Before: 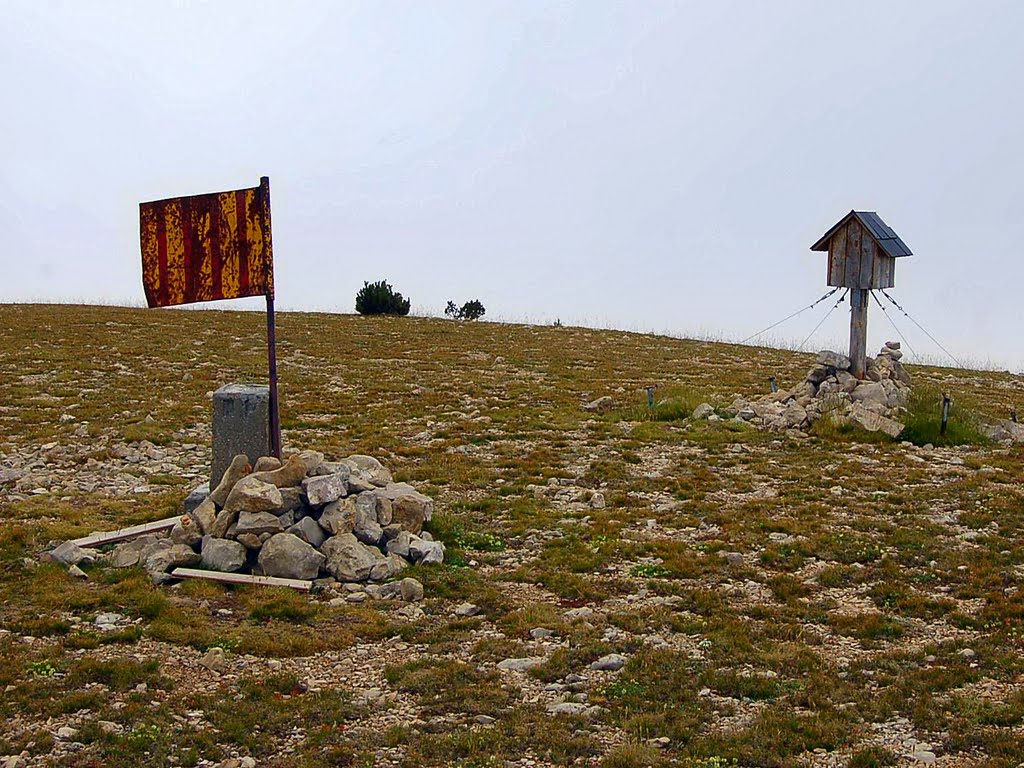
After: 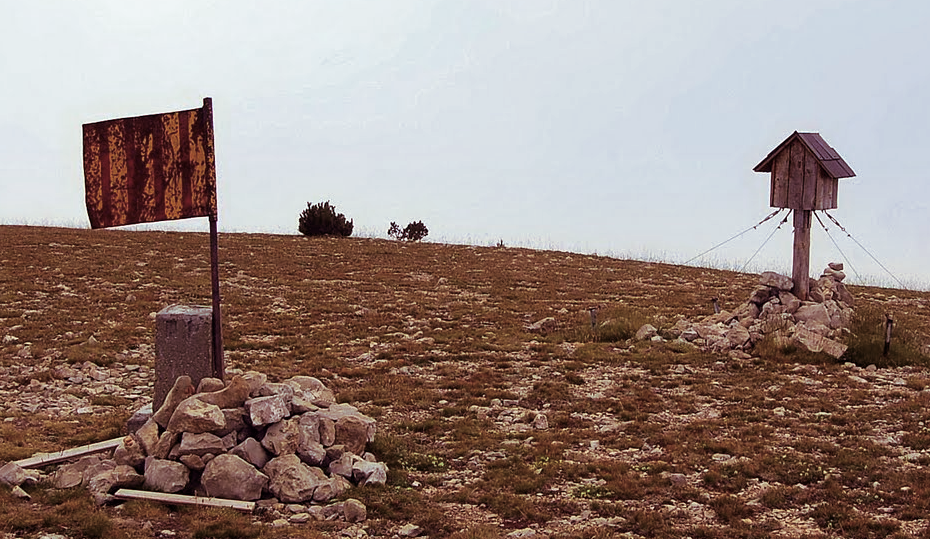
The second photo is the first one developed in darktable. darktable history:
split-toning: on, module defaults
crop: left 5.596%, top 10.314%, right 3.534%, bottom 19.395%
